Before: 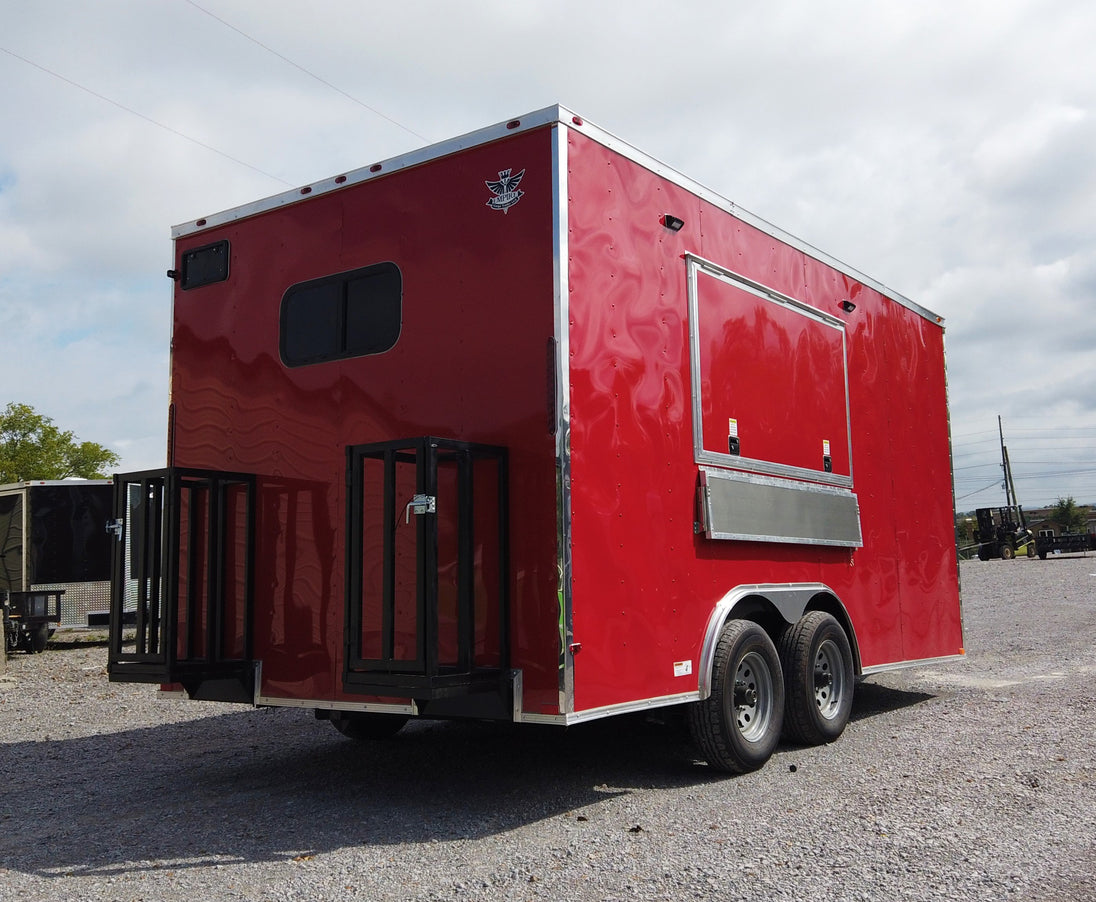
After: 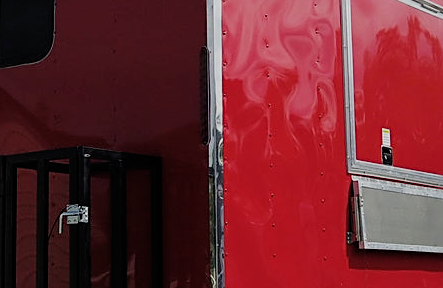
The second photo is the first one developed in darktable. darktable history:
filmic rgb: black relative exposure -7.65 EV, white relative exposure 4.56 EV, hardness 3.61, contrast 1.05
crop: left 31.751%, top 32.172%, right 27.8%, bottom 35.83%
sharpen: on, module defaults
